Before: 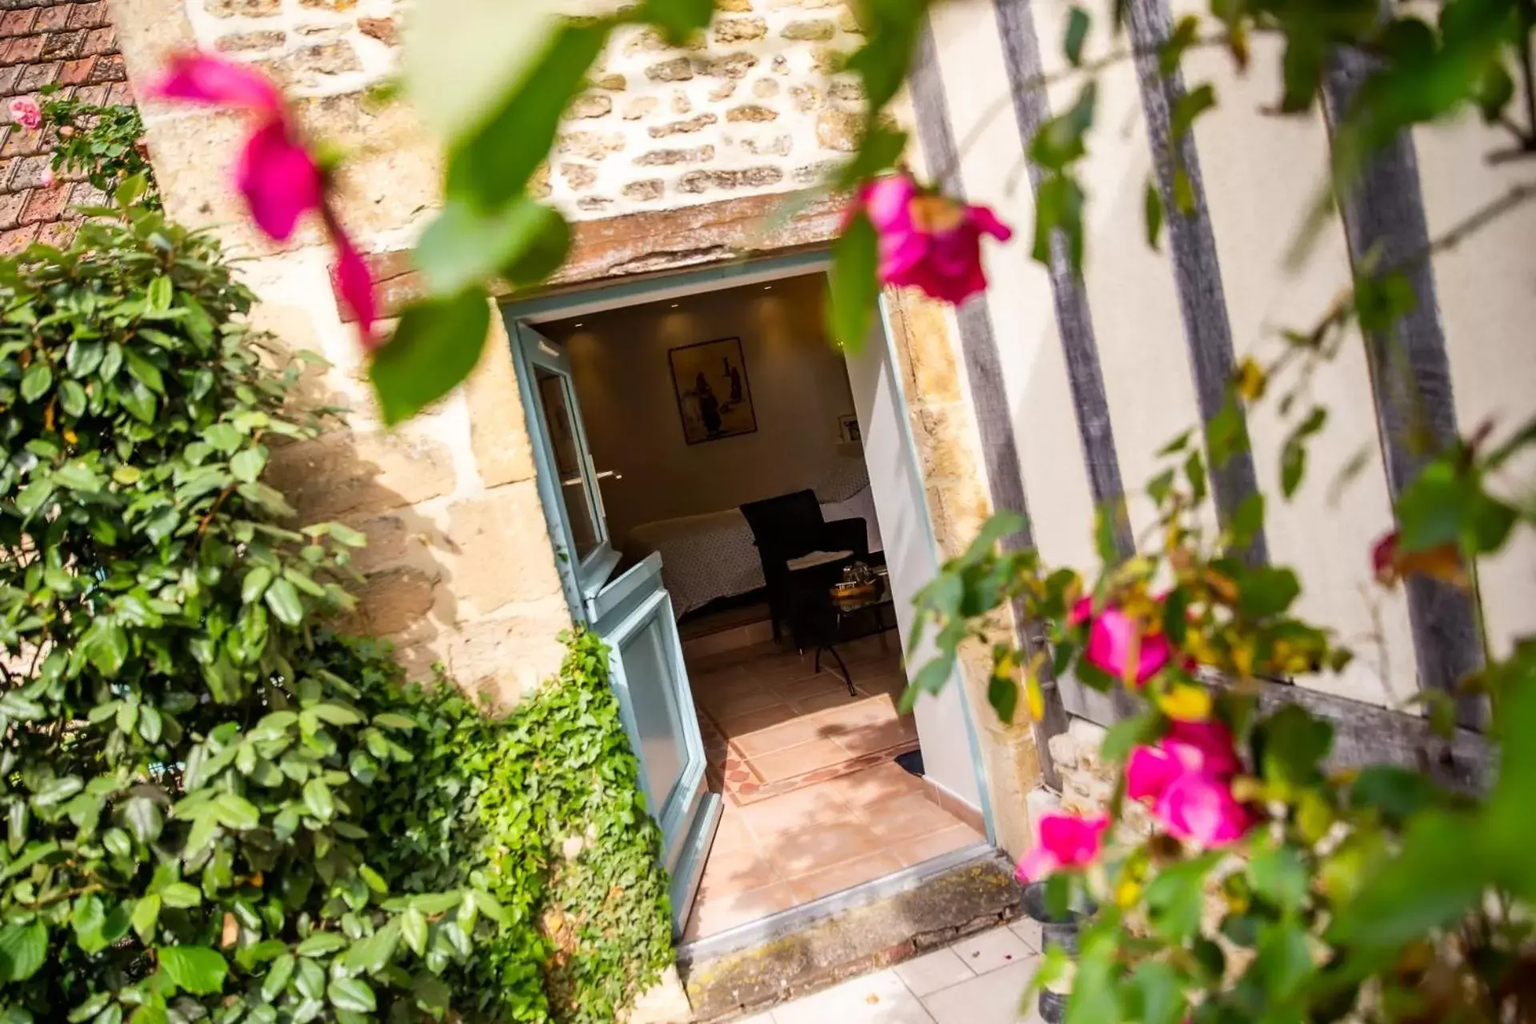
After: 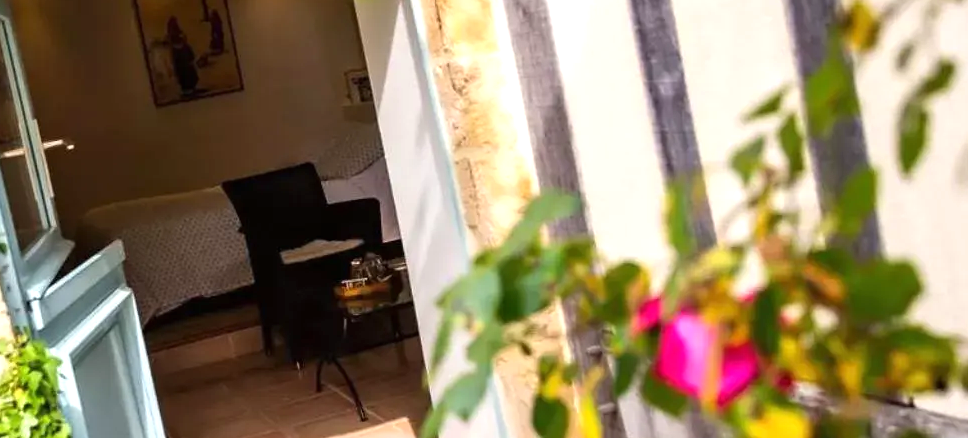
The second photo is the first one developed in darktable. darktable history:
crop: left 36.636%, top 35.091%, right 12.922%, bottom 30.613%
exposure: black level correction 0, exposure 0.498 EV, compensate exposure bias true, compensate highlight preservation false
